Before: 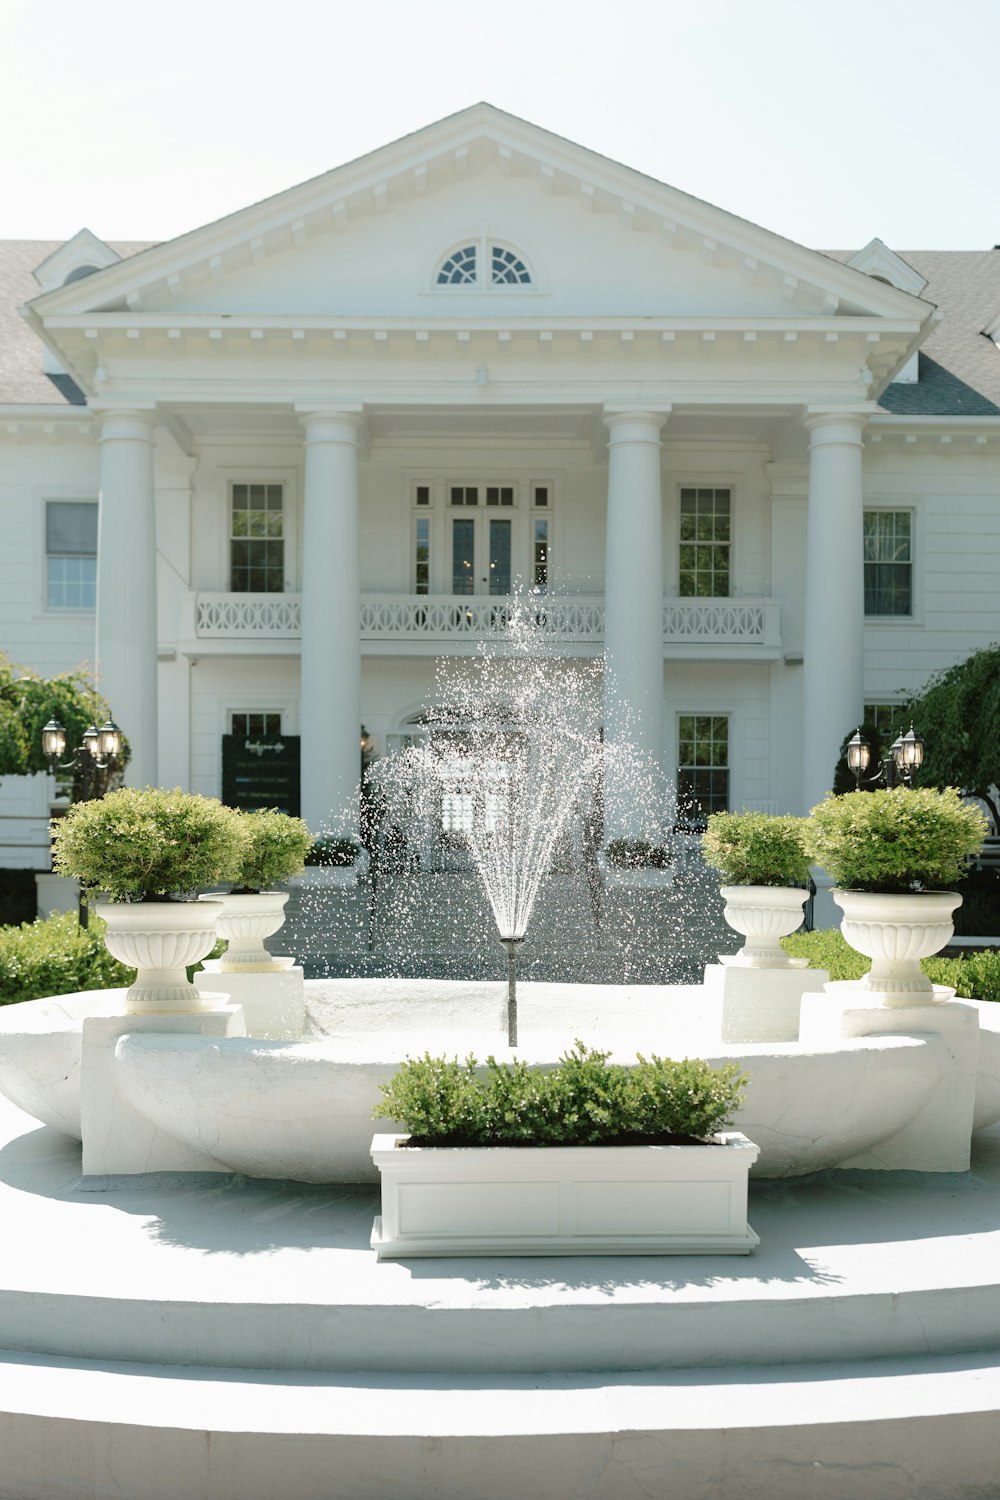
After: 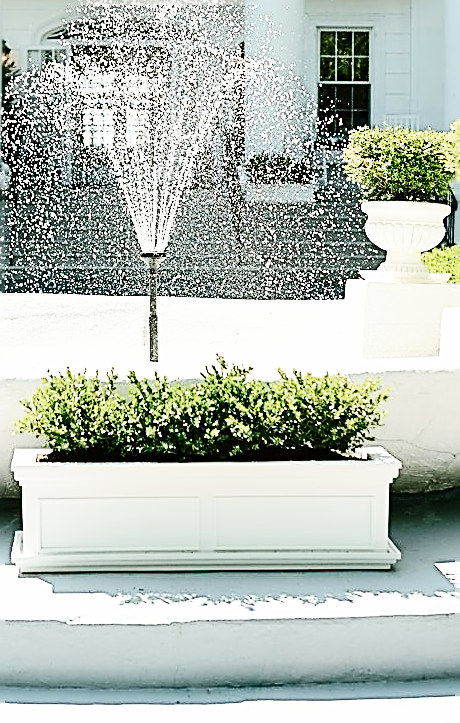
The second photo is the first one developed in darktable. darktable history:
base curve: curves: ch0 [(0, 0) (0.032, 0.025) (0.121, 0.166) (0.206, 0.329) (0.605, 0.79) (1, 1)], preserve colors none
crop: left 35.919%, top 45.69%, right 18.064%, bottom 6.069%
contrast brightness saturation: contrast 0.297
sharpen: amount 1.982
